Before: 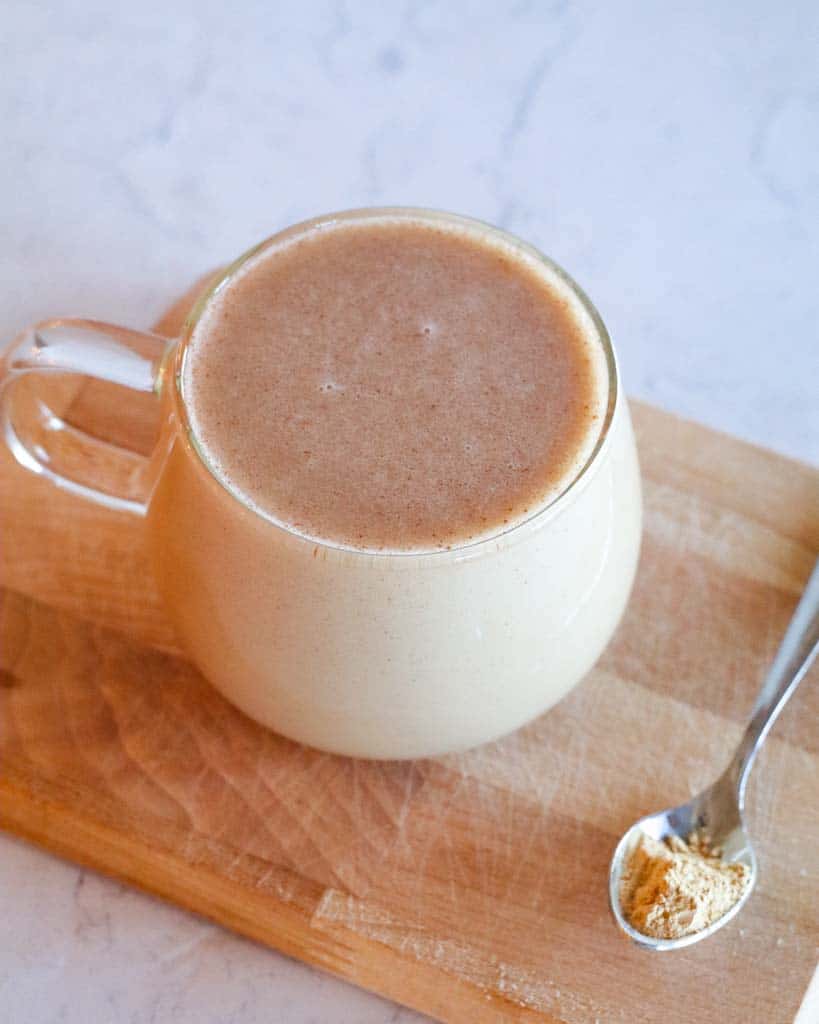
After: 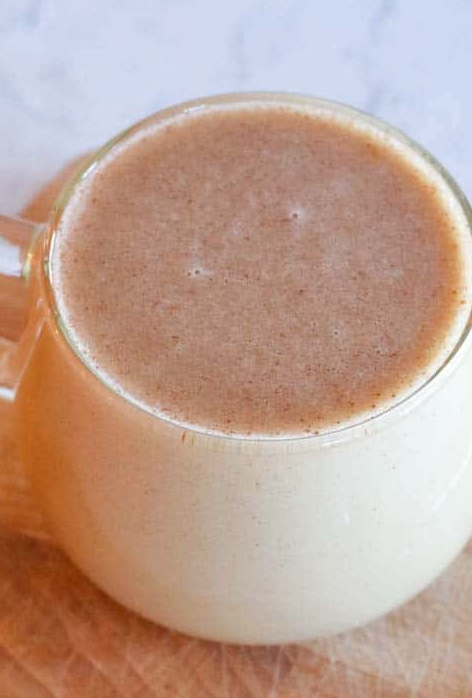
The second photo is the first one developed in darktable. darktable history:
local contrast: mode bilateral grid, contrast 15, coarseness 36, detail 104%, midtone range 0.2
crop: left 16.18%, top 11.274%, right 26.109%, bottom 20.527%
